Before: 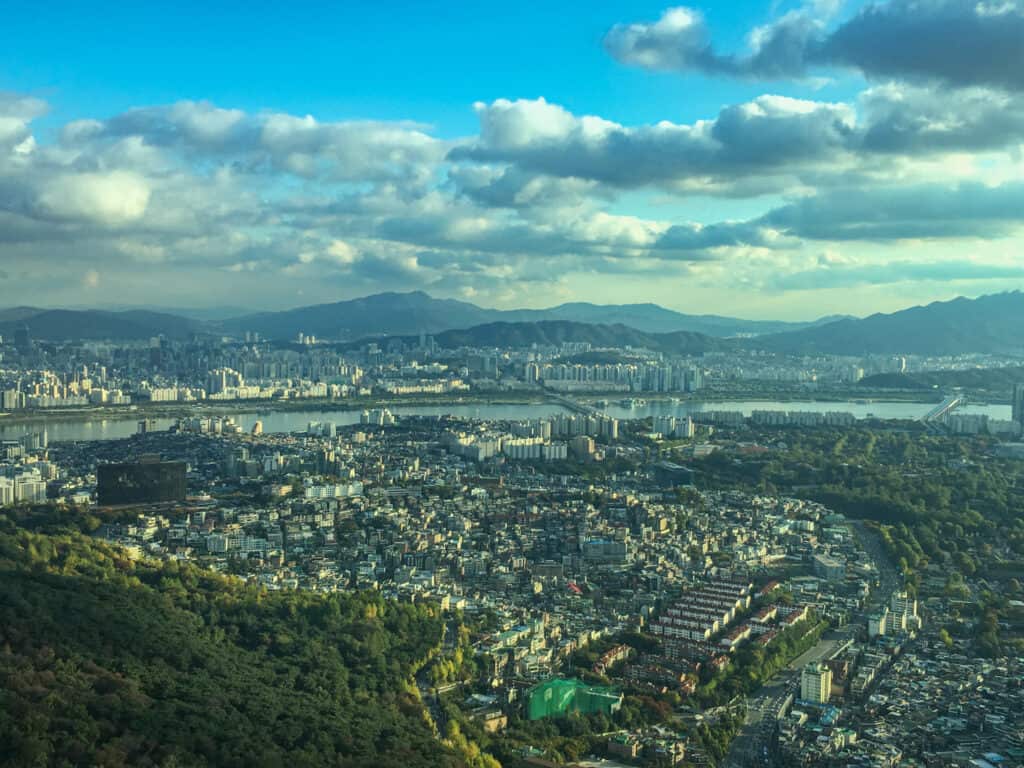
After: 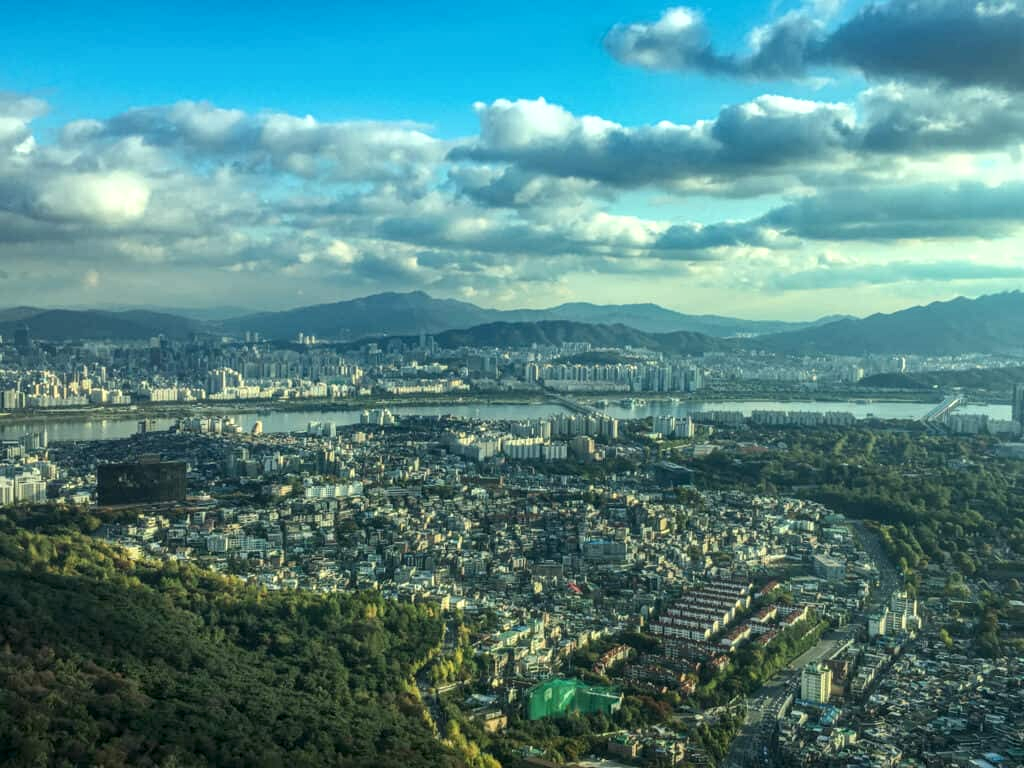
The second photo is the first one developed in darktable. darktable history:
contrast equalizer: octaves 7, y [[0.518, 0.517, 0.501, 0.5, 0.5, 0.5], [0.5 ×6], [0.5 ×6], [0 ×6], [0 ×6]]
local contrast: detail 130%
